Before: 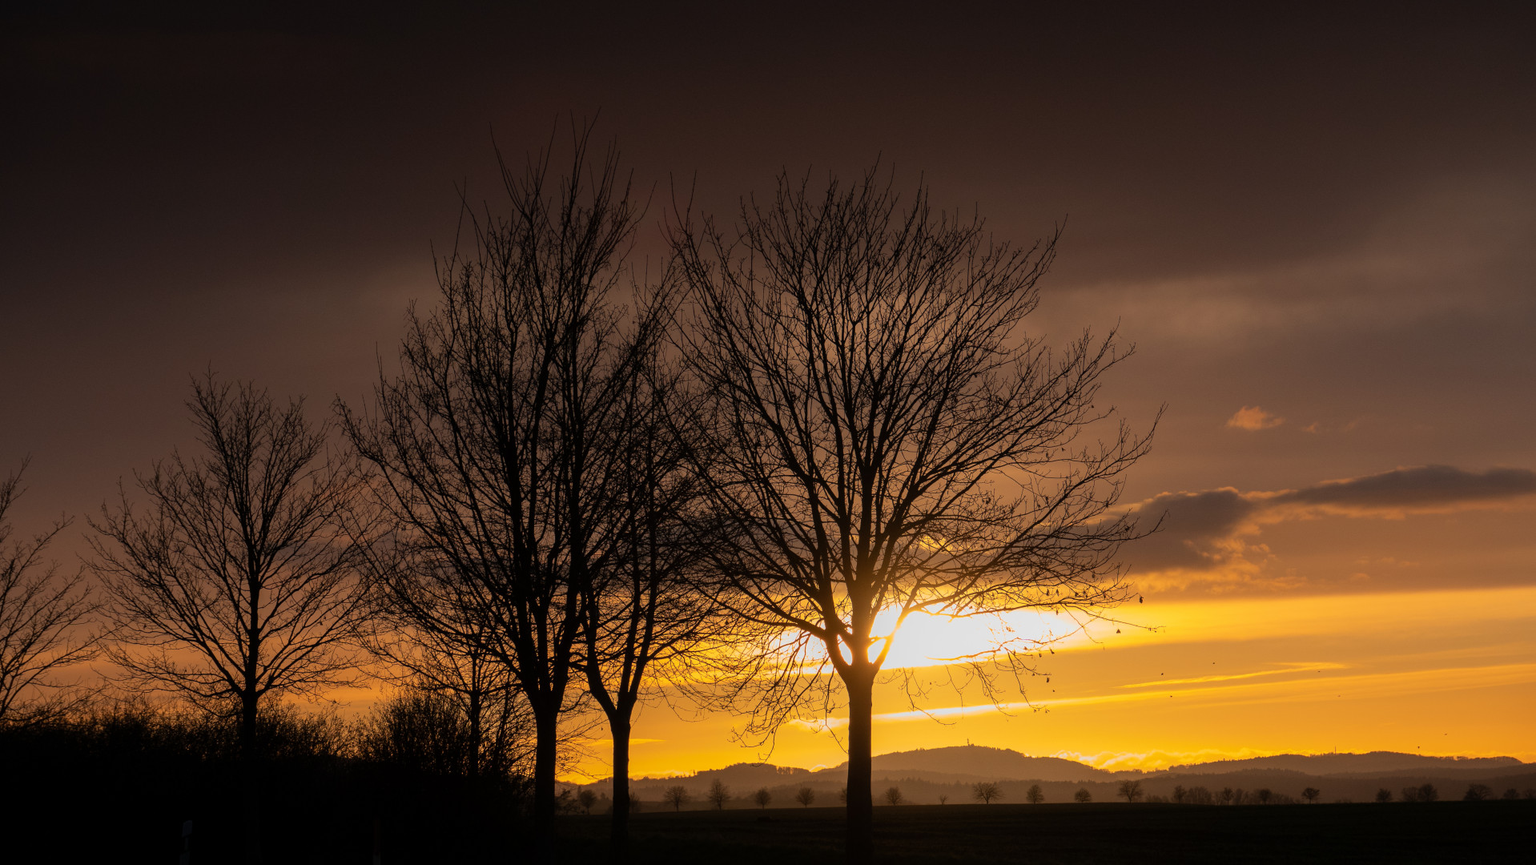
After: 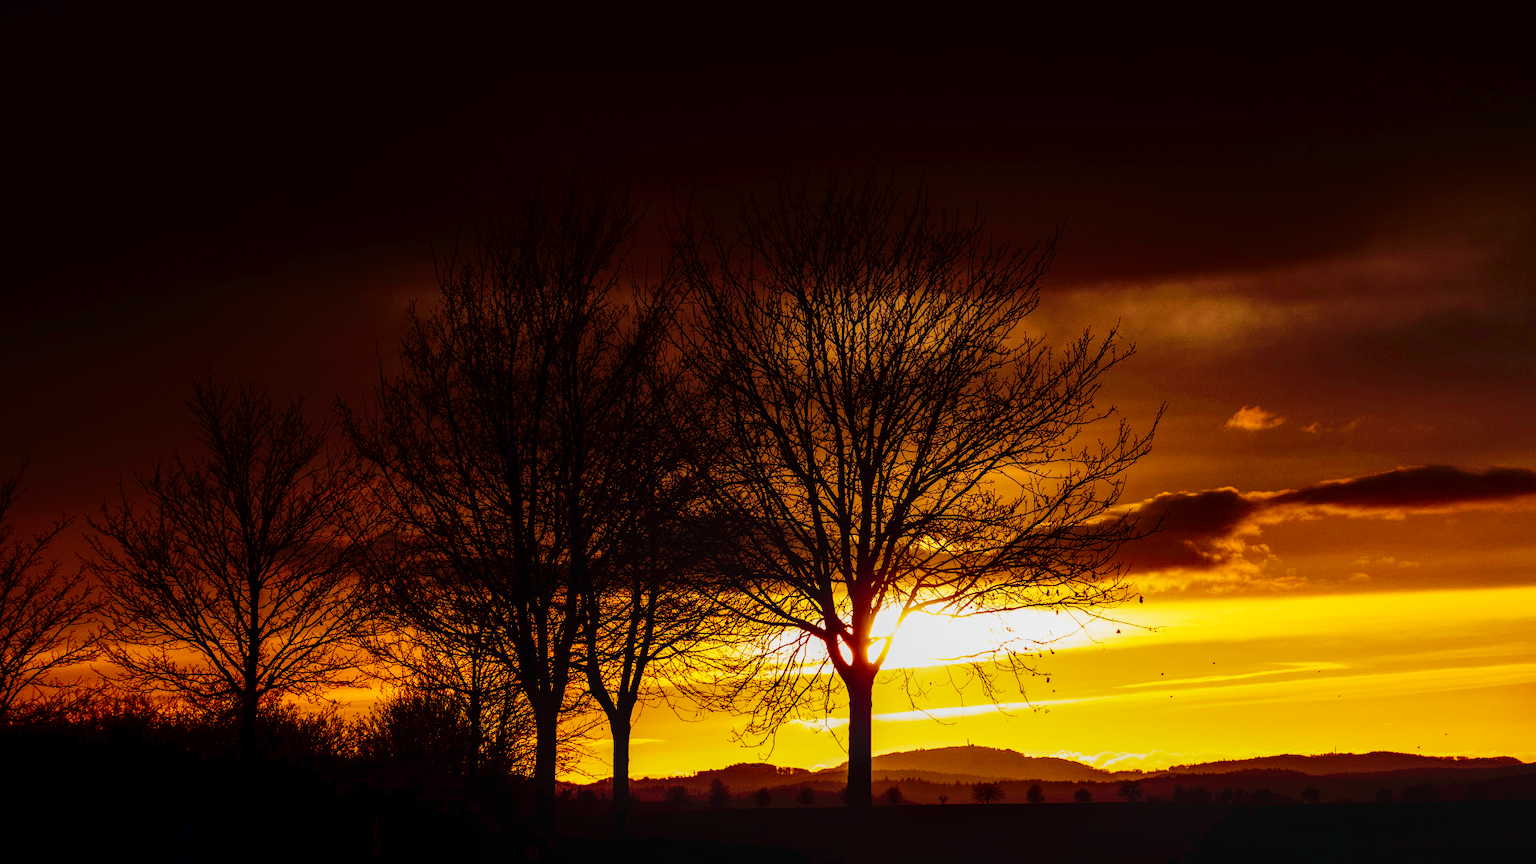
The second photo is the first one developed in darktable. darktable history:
base curve: curves: ch0 [(0, 0) (0.028, 0.03) (0.121, 0.232) (0.46, 0.748) (0.859, 0.968) (1, 1)], preserve colors none
contrast brightness saturation: contrast 0.085, brightness -0.589, saturation 0.174
tone curve: curves: ch0 [(0, 0) (0.003, 0.016) (0.011, 0.019) (0.025, 0.023) (0.044, 0.029) (0.069, 0.042) (0.1, 0.068) (0.136, 0.101) (0.177, 0.143) (0.224, 0.21) (0.277, 0.289) (0.335, 0.379) (0.399, 0.476) (0.468, 0.569) (0.543, 0.654) (0.623, 0.75) (0.709, 0.822) (0.801, 0.893) (0.898, 0.946) (1, 1)], preserve colors none
local contrast: on, module defaults
